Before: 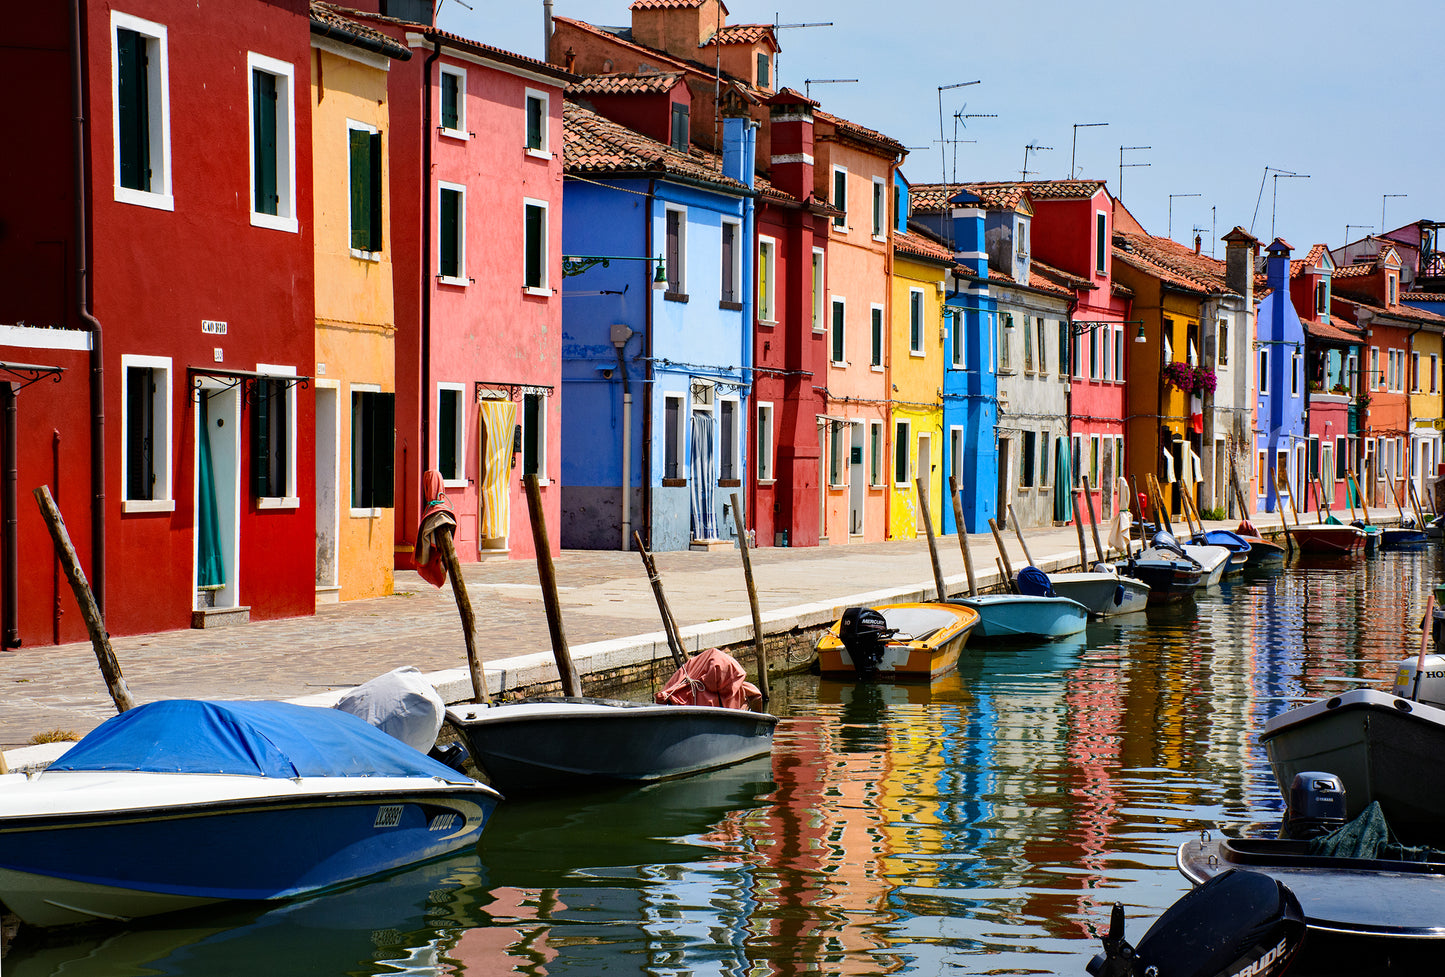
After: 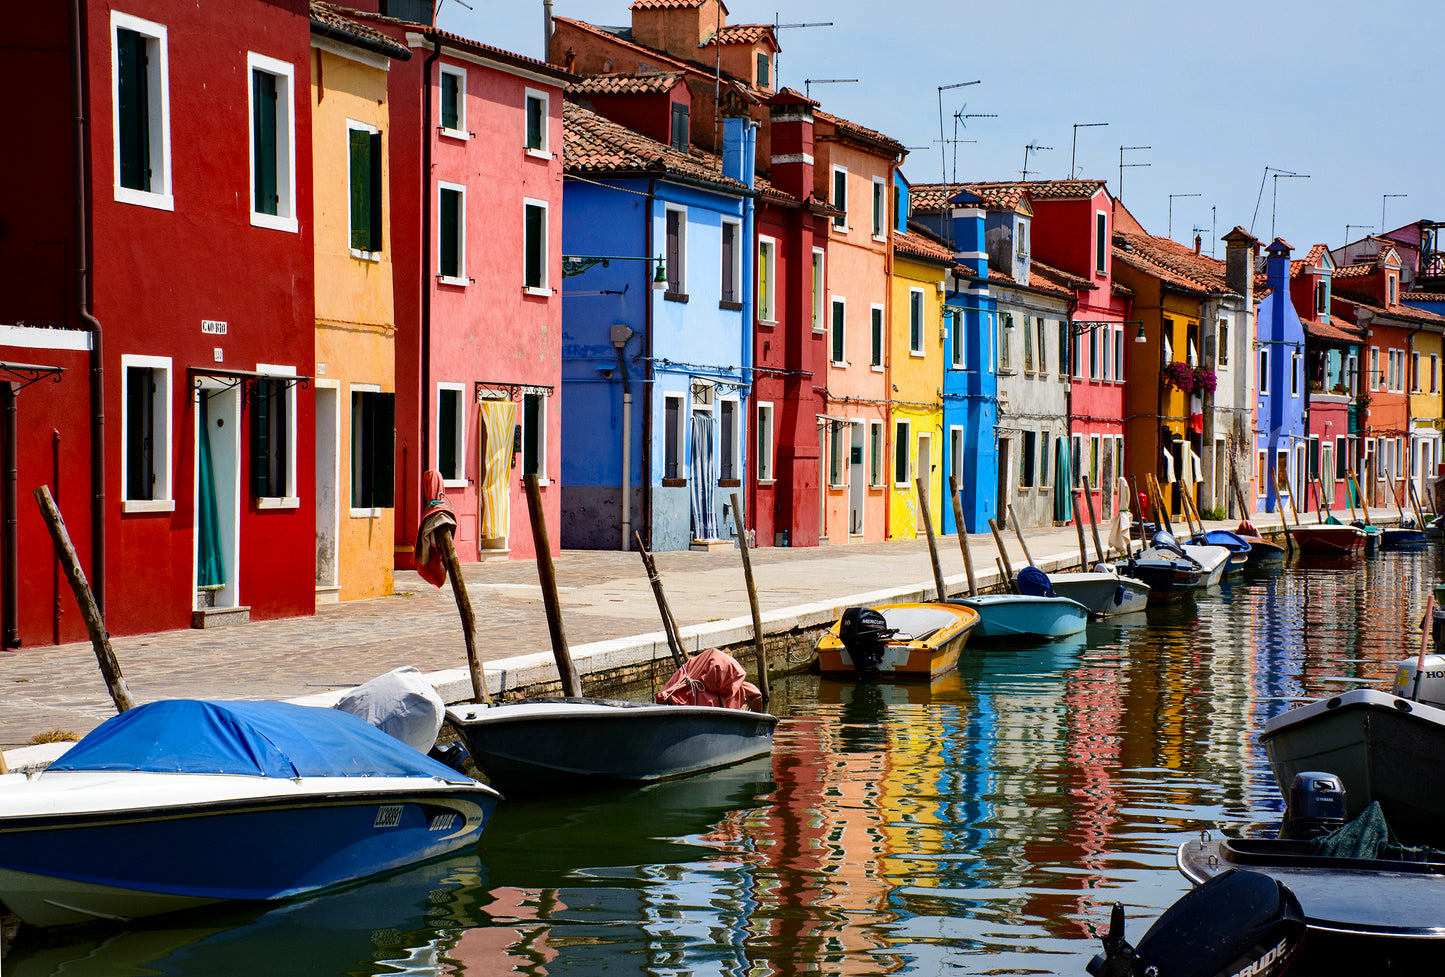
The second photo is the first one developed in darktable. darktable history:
contrast brightness saturation: contrast 0.034, brightness -0.04
tone equalizer: mask exposure compensation -0.506 EV
